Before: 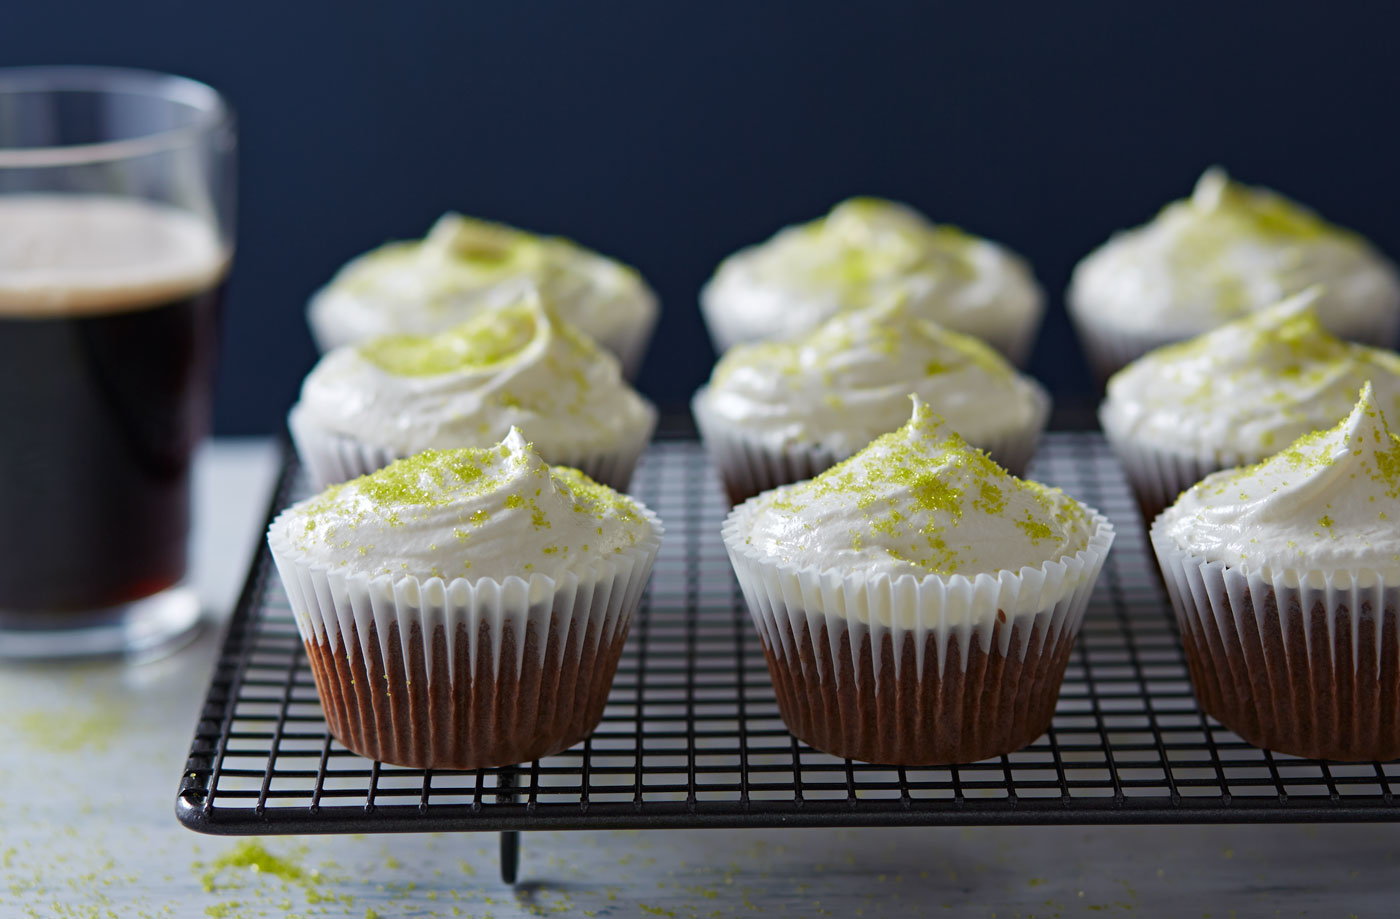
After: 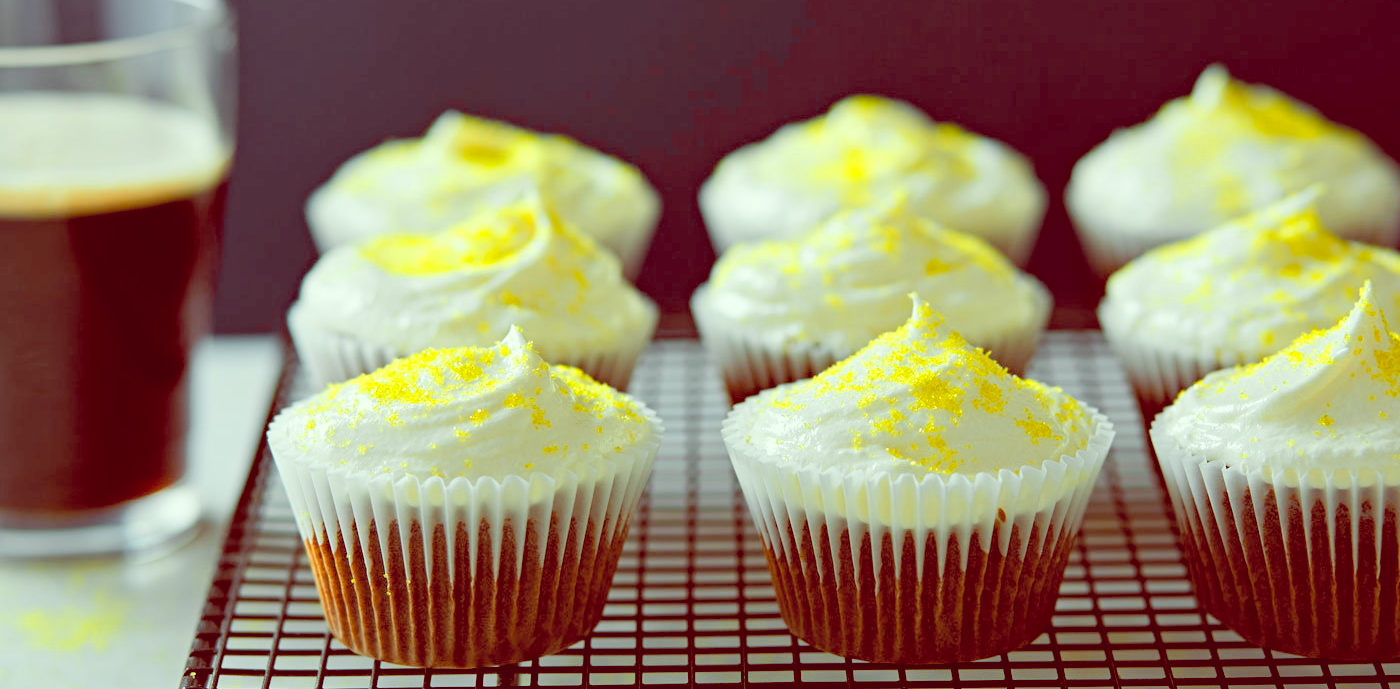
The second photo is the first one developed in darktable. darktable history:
color balance: lift [1, 1.015, 0.987, 0.985], gamma [1, 0.959, 1.042, 0.958], gain [0.927, 0.938, 1.072, 0.928], contrast 1.5%
crop: top 11.038%, bottom 13.962%
global tonemap: drago (0.7, 100)
color zones: curves: ch0 [(0, 0.511) (0.143, 0.531) (0.286, 0.56) (0.429, 0.5) (0.571, 0.5) (0.714, 0.5) (0.857, 0.5) (1, 0.5)]; ch1 [(0, 0.525) (0.143, 0.705) (0.286, 0.715) (0.429, 0.35) (0.571, 0.35) (0.714, 0.35) (0.857, 0.4) (1, 0.4)]; ch2 [(0, 0.572) (0.143, 0.512) (0.286, 0.473) (0.429, 0.45) (0.571, 0.5) (0.714, 0.5) (0.857, 0.518) (1, 0.518)]
